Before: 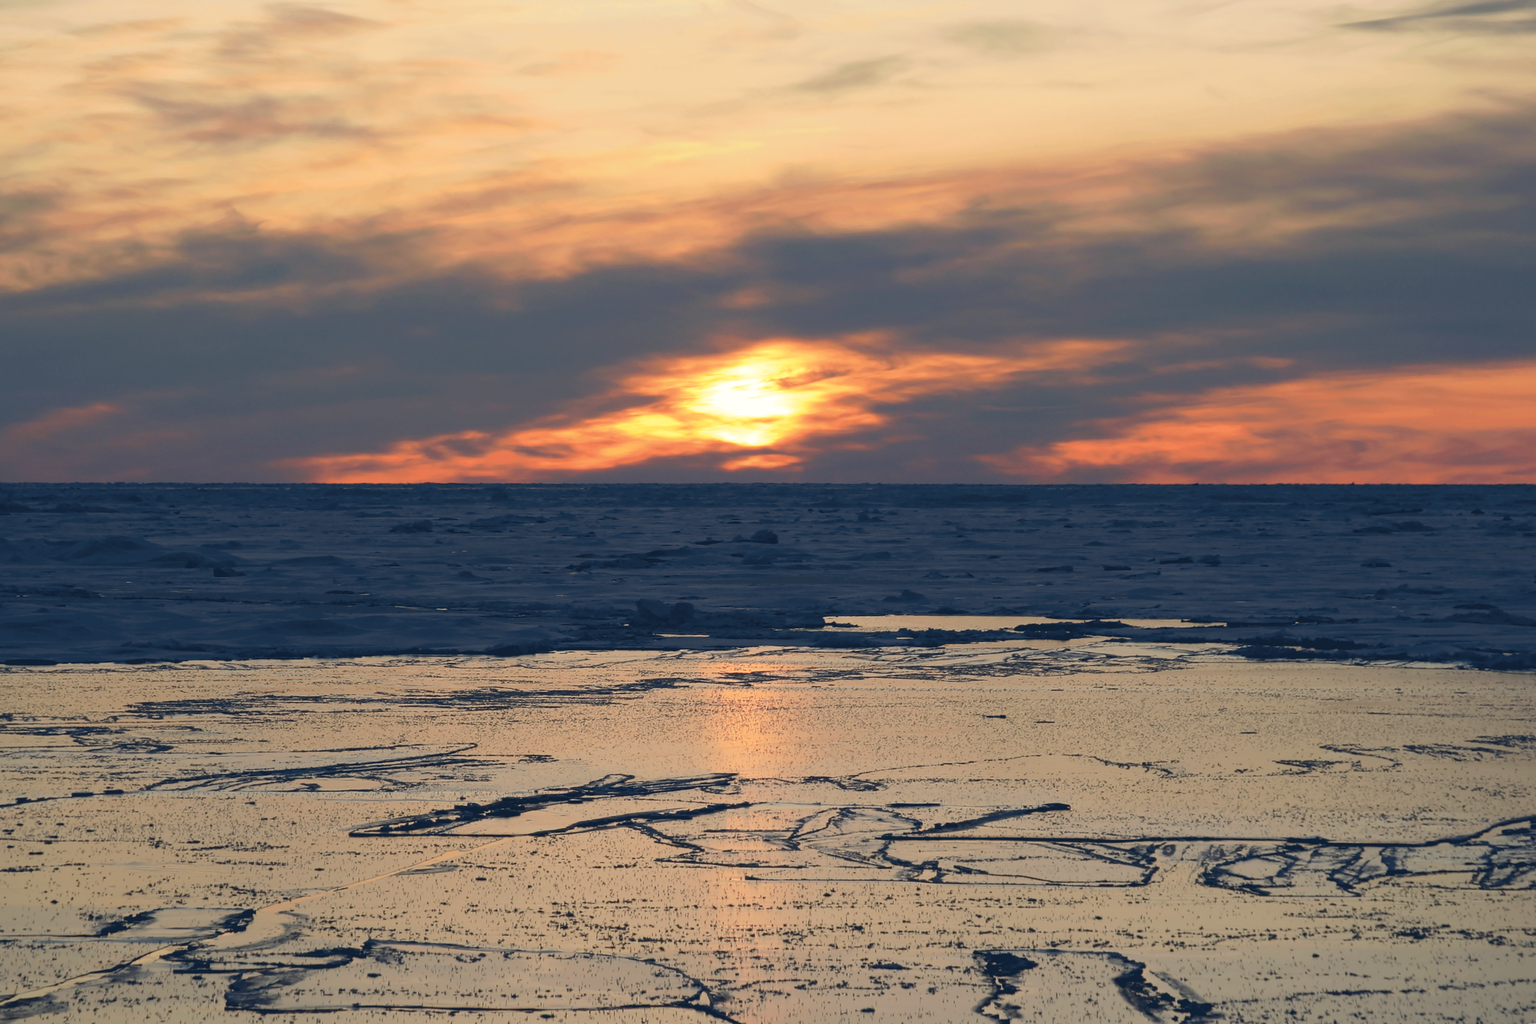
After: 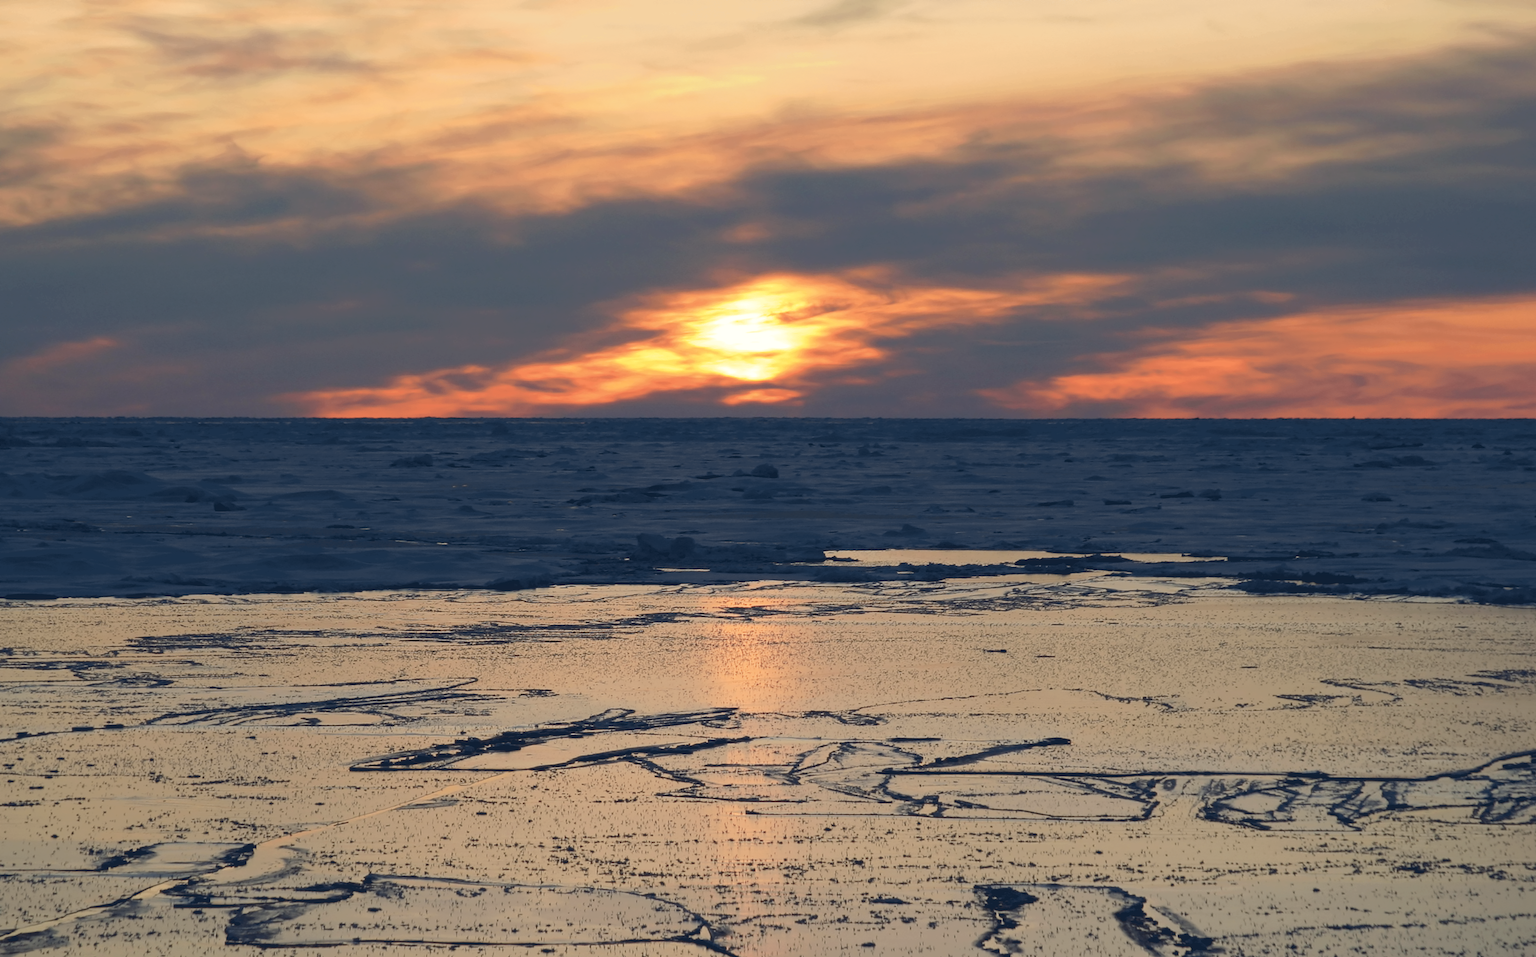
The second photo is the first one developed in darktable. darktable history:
contrast equalizer: octaves 7, y [[0.5 ×6], [0.5 ×6], [0.5 ×6], [0 ×6], [0, 0.039, 0.251, 0.29, 0.293, 0.292]], mix 0.273
crop and rotate: top 6.474%
